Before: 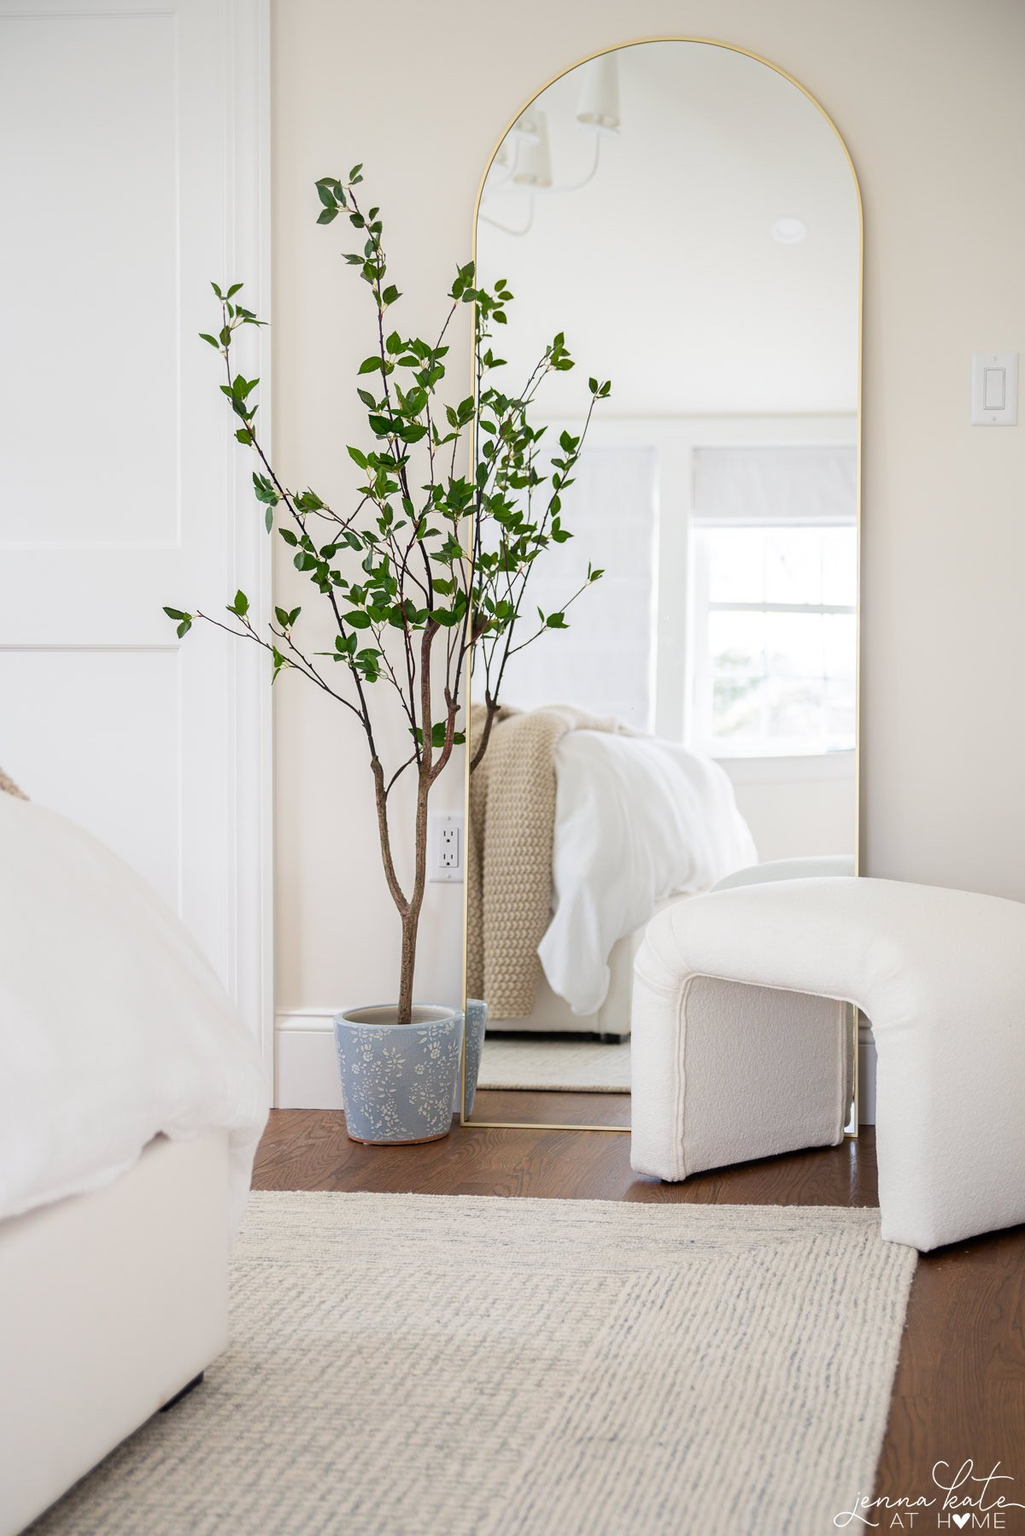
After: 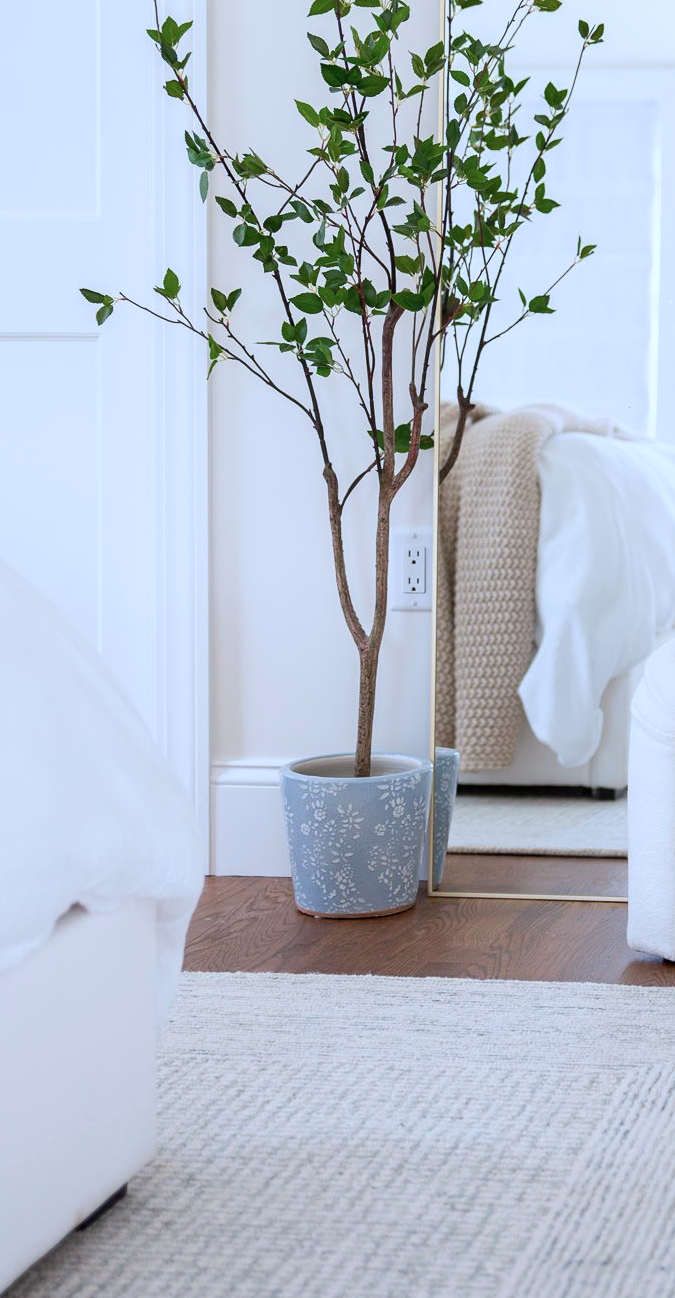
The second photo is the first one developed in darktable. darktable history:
crop: left 9.28%, top 23.513%, right 34.414%, bottom 4.266%
color correction: highlights a* -2.37, highlights b* -18.16
